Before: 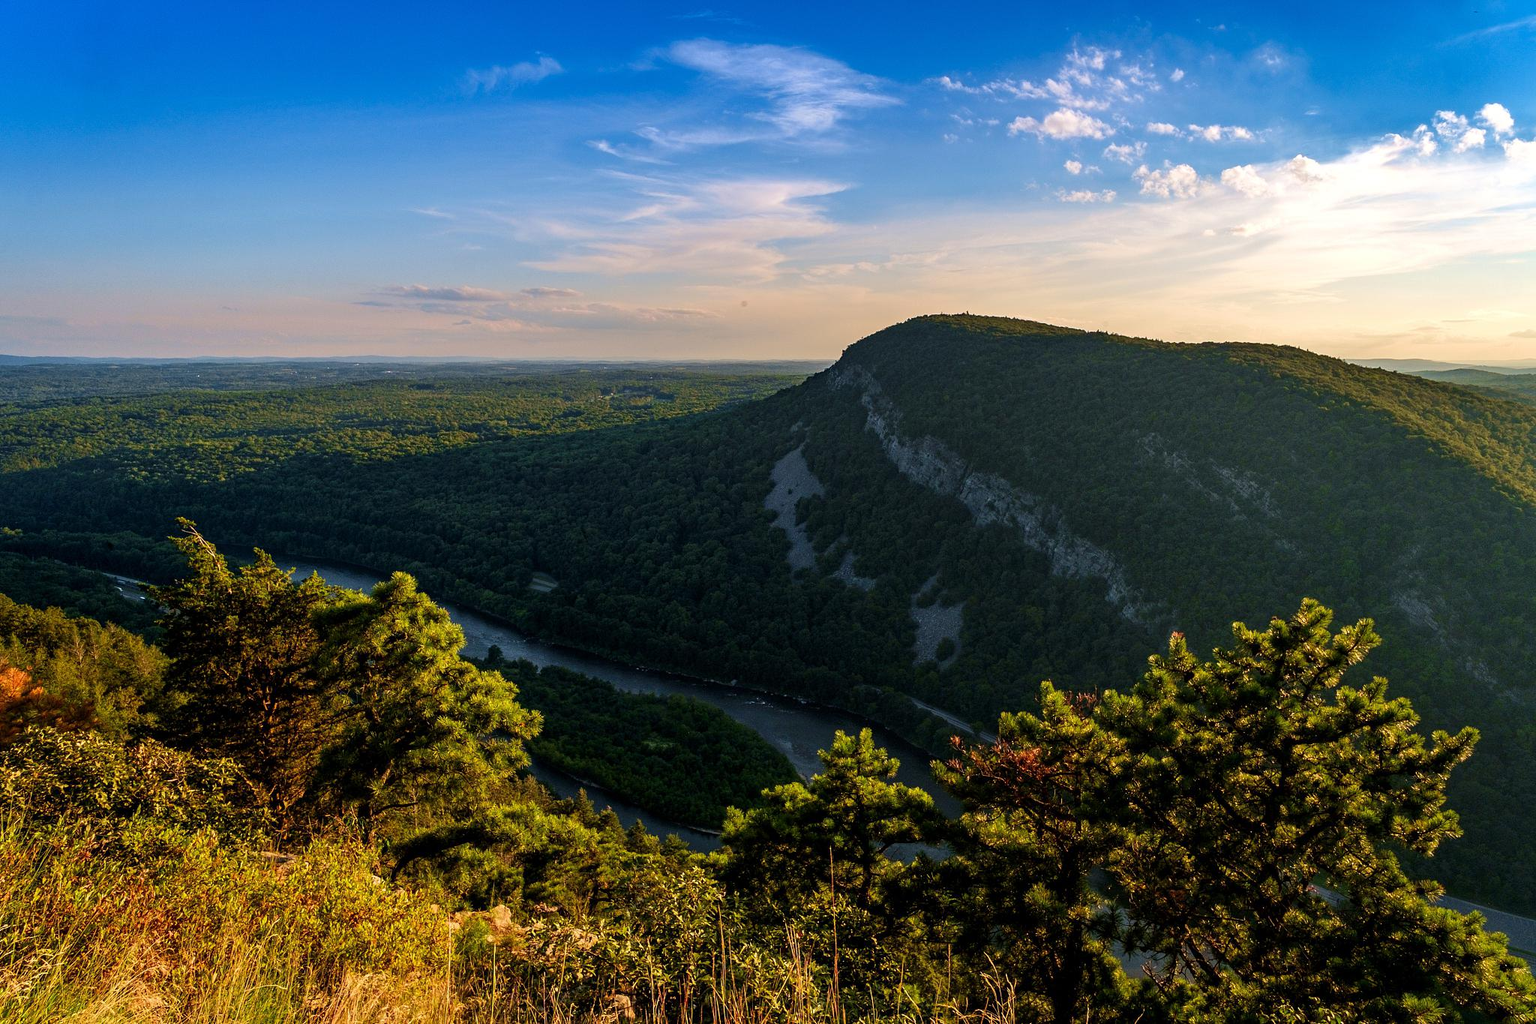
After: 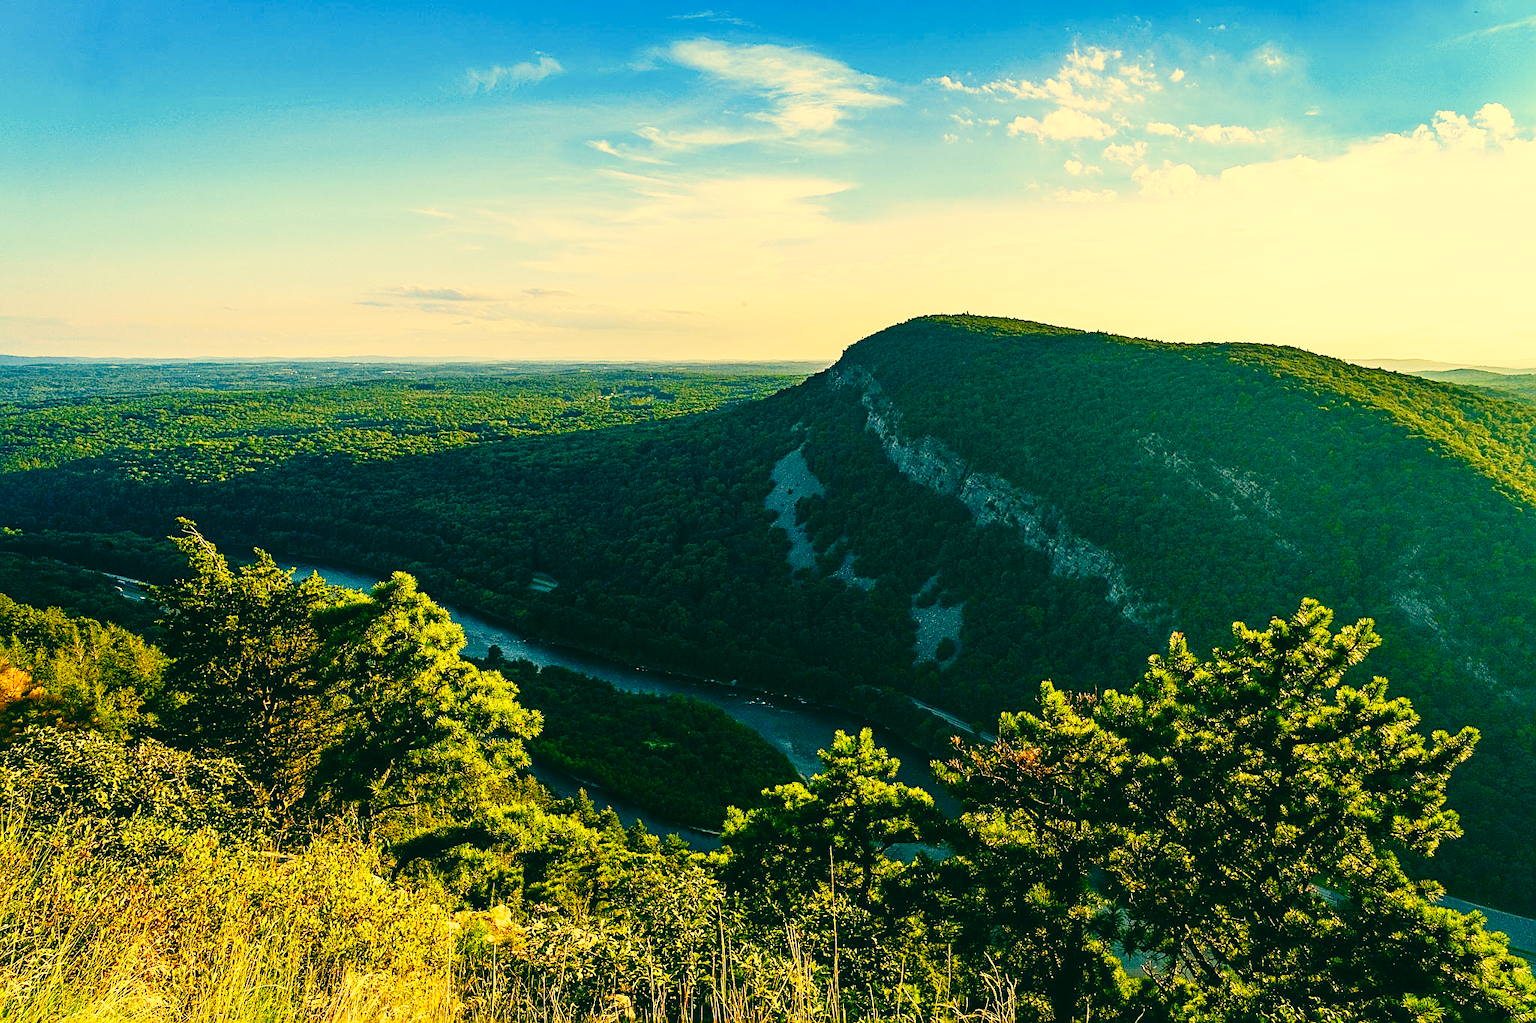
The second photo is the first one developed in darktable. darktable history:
base curve: curves: ch0 [(0, 0) (0.018, 0.026) (0.143, 0.37) (0.33, 0.731) (0.458, 0.853) (0.735, 0.965) (0.905, 0.986) (1, 1)], preserve colors none
sharpen: on, module defaults
color correction: highlights a* 1.83, highlights b* 33.98, shadows a* -37.3, shadows b* -5.66
